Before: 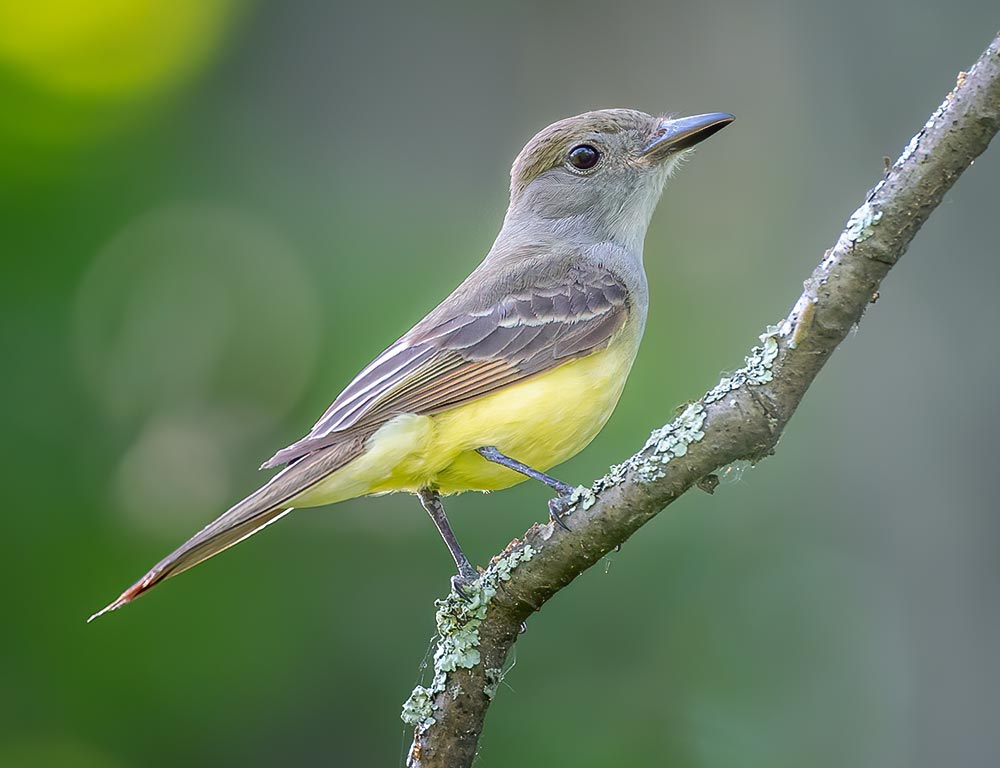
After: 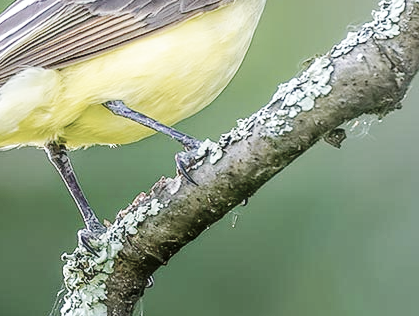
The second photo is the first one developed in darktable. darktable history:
local contrast: on, module defaults
crop: left 37.327%, top 45.054%, right 20.705%, bottom 13.779%
base curve: curves: ch0 [(0, 0) (0.036, 0.025) (0.121, 0.166) (0.206, 0.329) (0.605, 0.79) (1, 1)], preserve colors none
contrast brightness saturation: contrast -0.04, saturation -0.404
